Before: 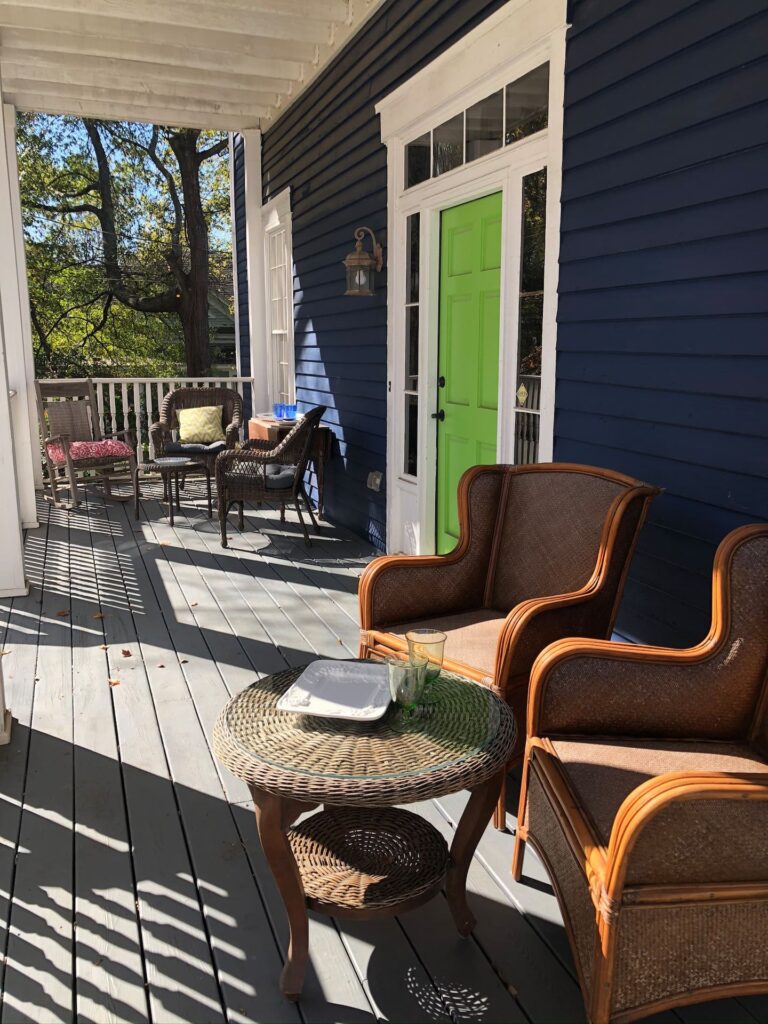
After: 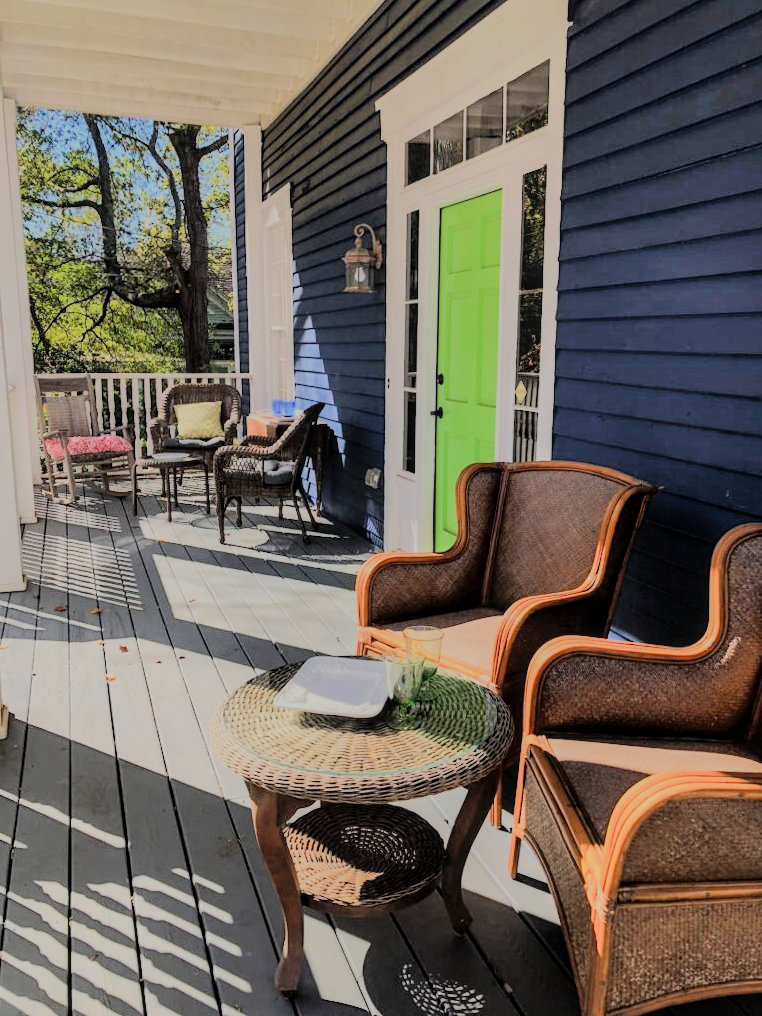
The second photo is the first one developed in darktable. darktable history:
crop and rotate: angle -0.336°
shadows and highlights: on, module defaults
local contrast: on, module defaults
tone equalizer: -7 EV 0.143 EV, -6 EV 0.595 EV, -5 EV 1.18 EV, -4 EV 1.32 EV, -3 EV 1.18 EV, -2 EV 0.6 EV, -1 EV 0.16 EV, edges refinement/feathering 500, mask exposure compensation -1.57 EV, preserve details no
filmic rgb: middle gray luminance 28.8%, black relative exposure -10.27 EV, white relative exposure 5.49 EV, target black luminance 0%, hardness 3.92, latitude 1.84%, contrast 1.119, highlights saturation mix 3.56%, shadows ↔ highlights balance 15.35%, color science v5 (2021), contrast in shadows safe, contrast in highlights safe
